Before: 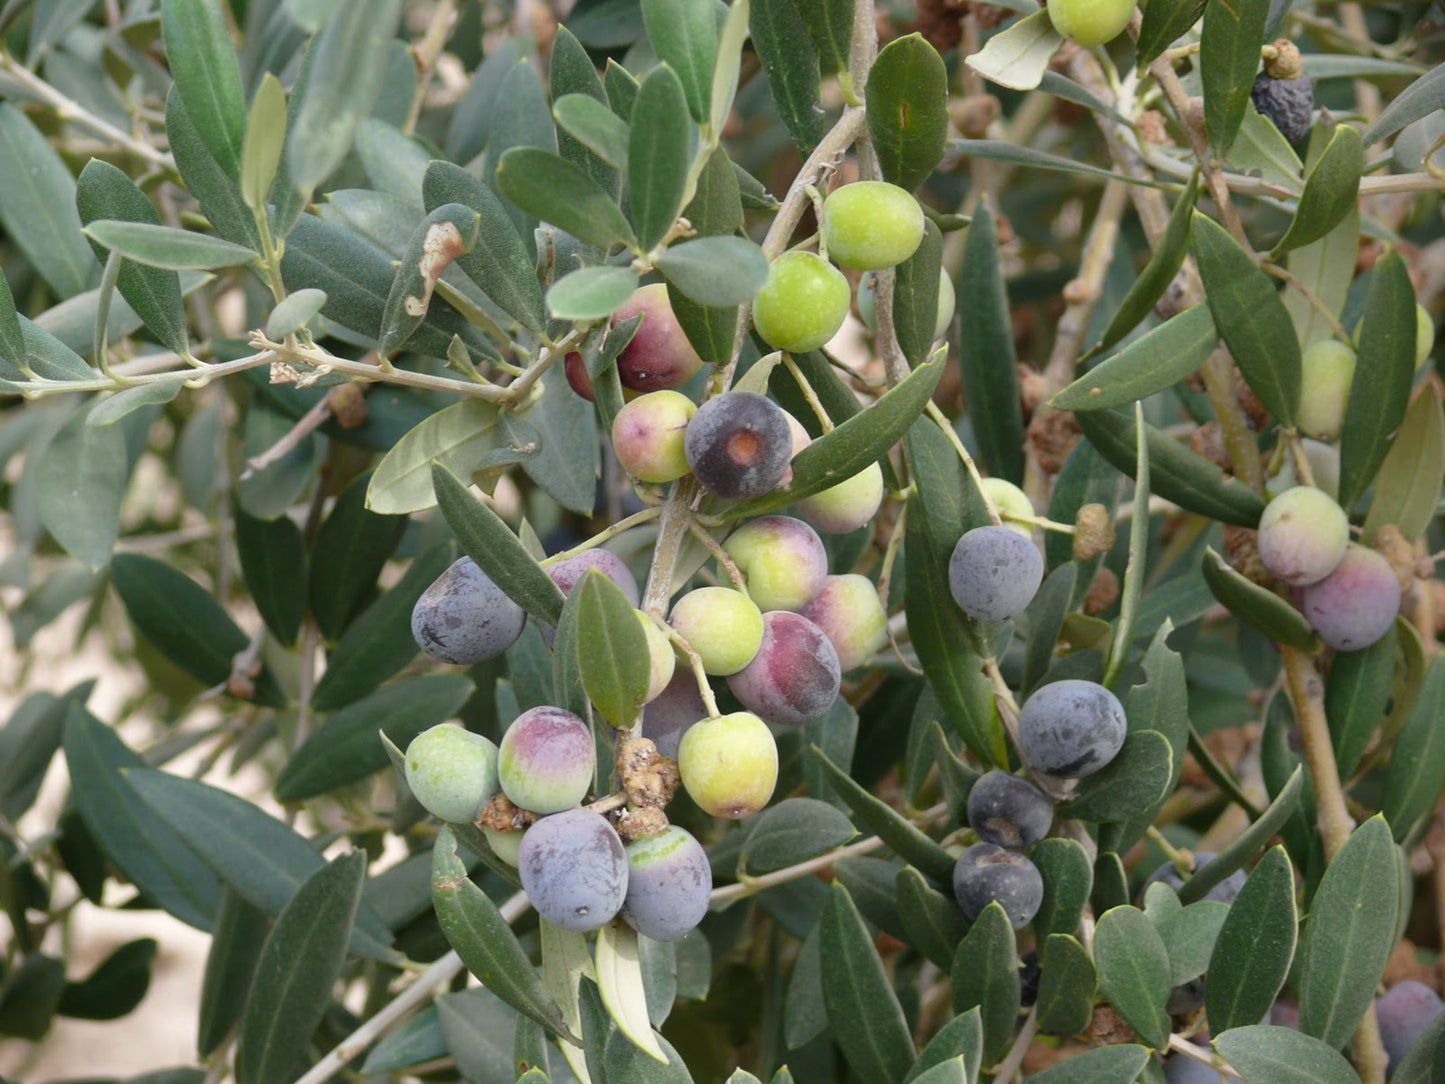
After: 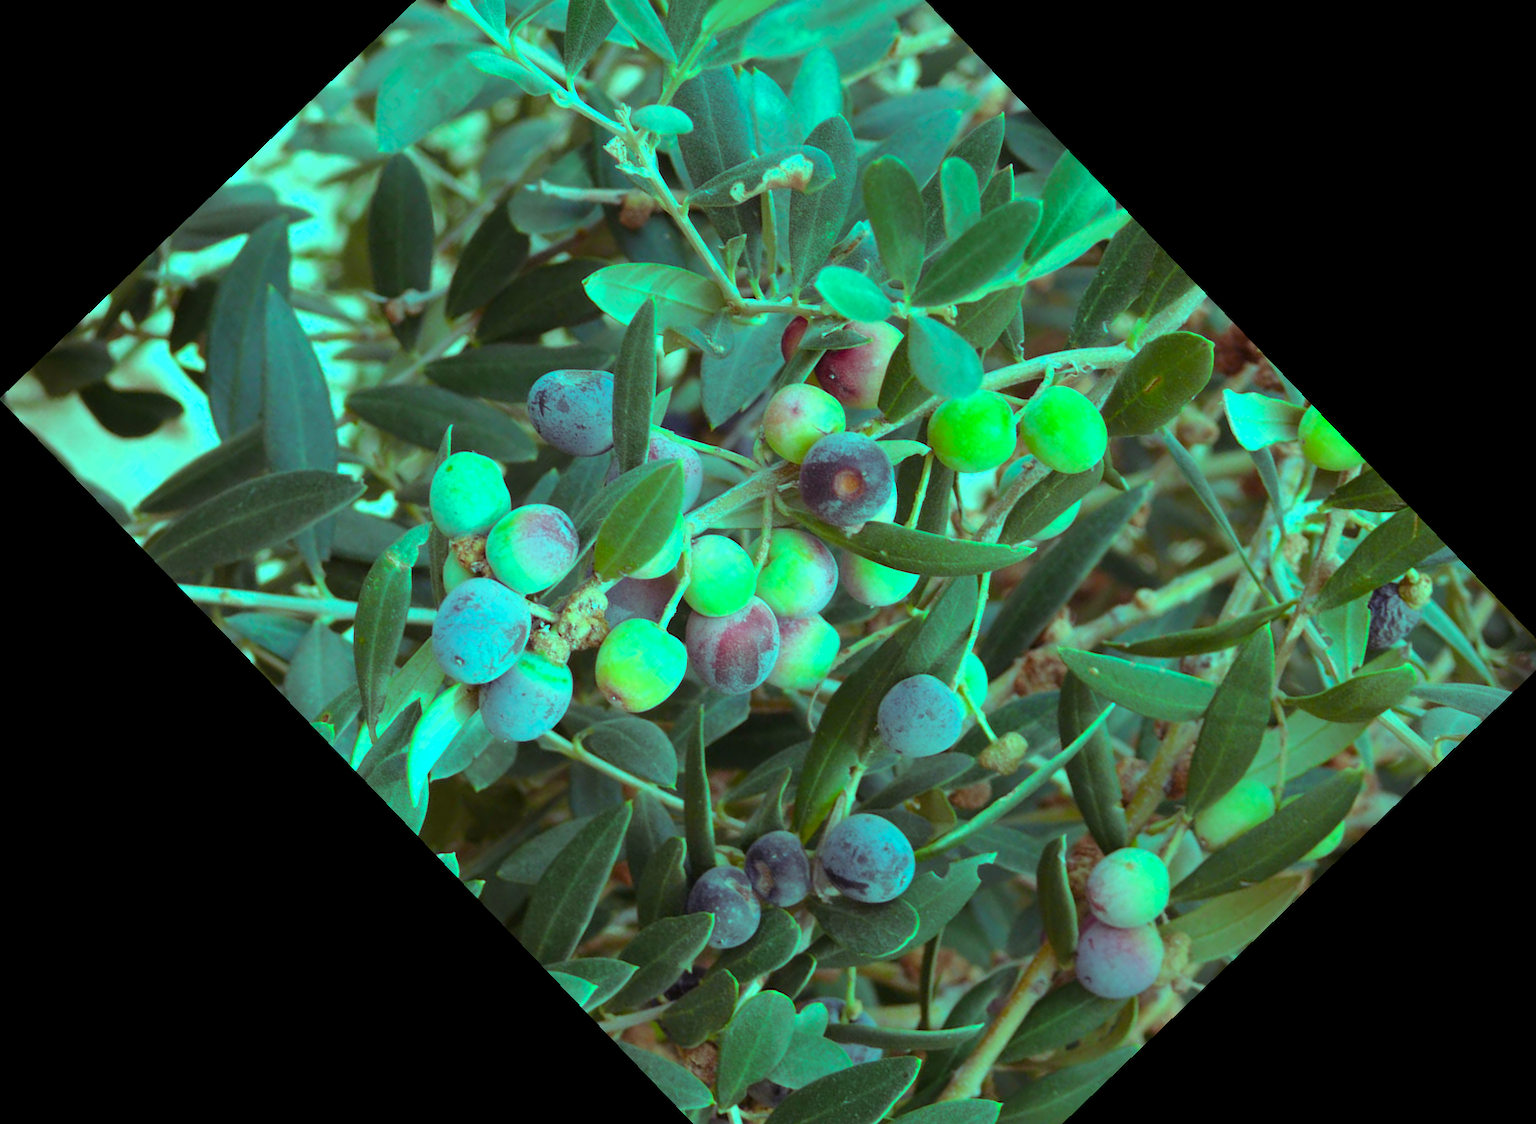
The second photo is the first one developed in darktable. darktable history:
crop and rotate: angle -46.26°, top 16.234%, right 0.912%, bottom 11.704%
color balance rgb: shadows lift › luminance 0.49%, shadows lift › chroma 6.83%, shadows lift › hue 300.29°, power › hue 208.98°, highlights gain › luminance 20.24%, highlights gain › chroma 13.17%, highlights gain › hue 173.85°, perceptual saturation grading › global saturation 18.05%
